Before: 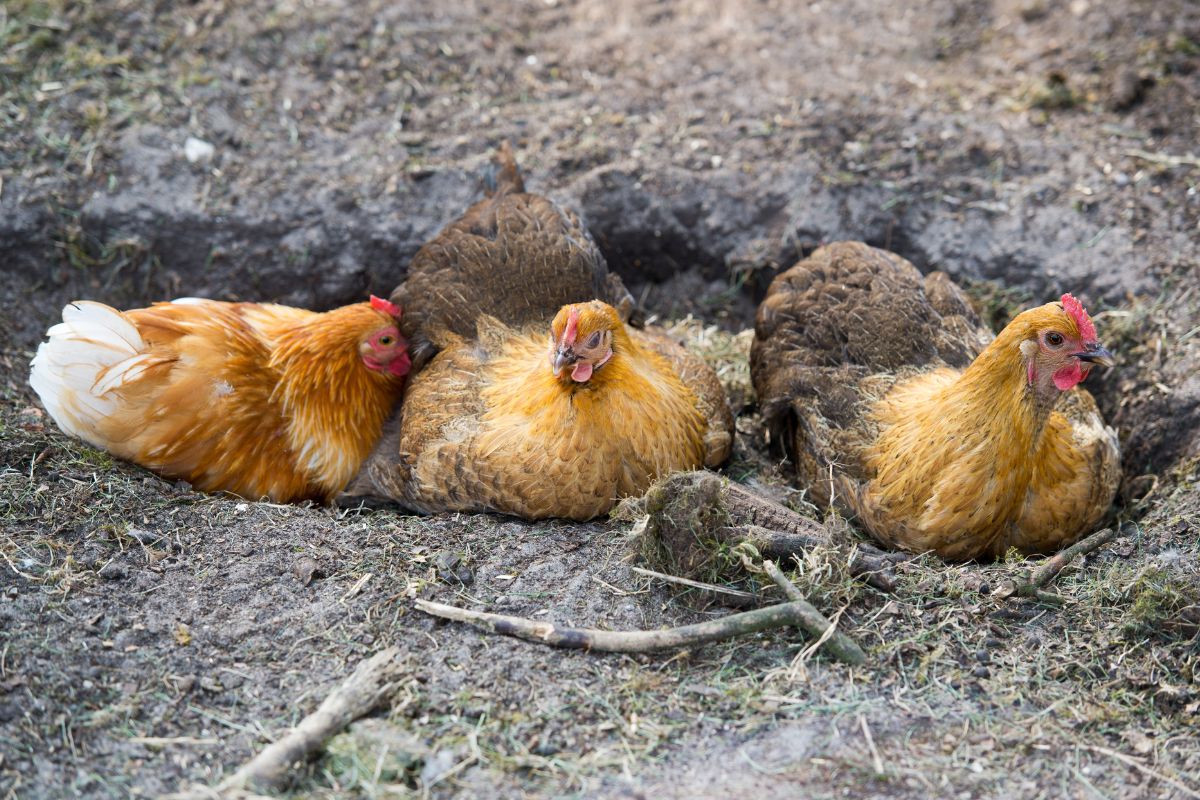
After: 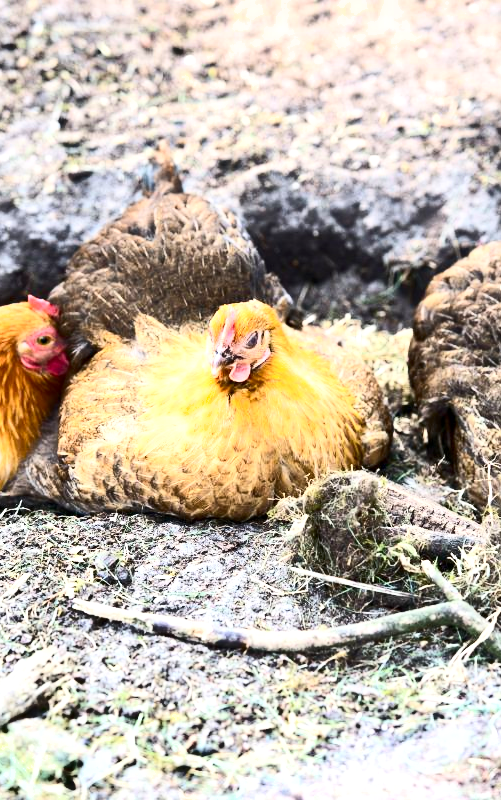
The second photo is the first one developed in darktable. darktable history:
contrast brightness saturation: contrast 0.383, brightness 0.113
crop: left 28.576%, right 29.606%
exposure: black level correction 0.001, exposure 1.035 EV, compensate highlight preservation false
shadows and highlights: soften with gaussian
